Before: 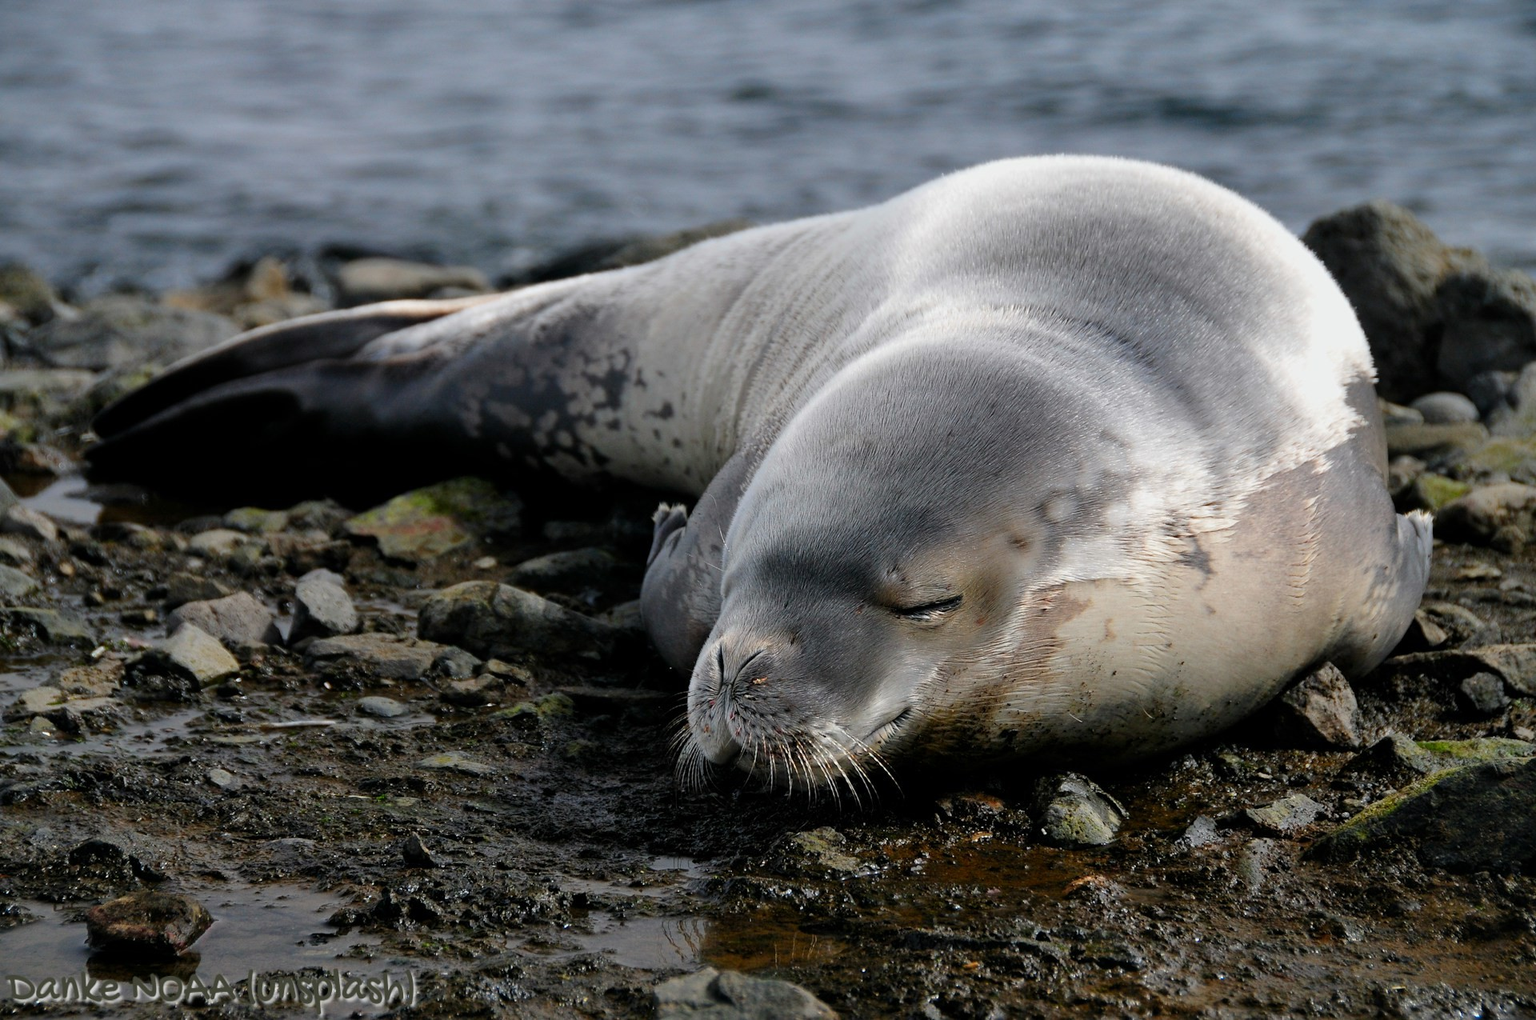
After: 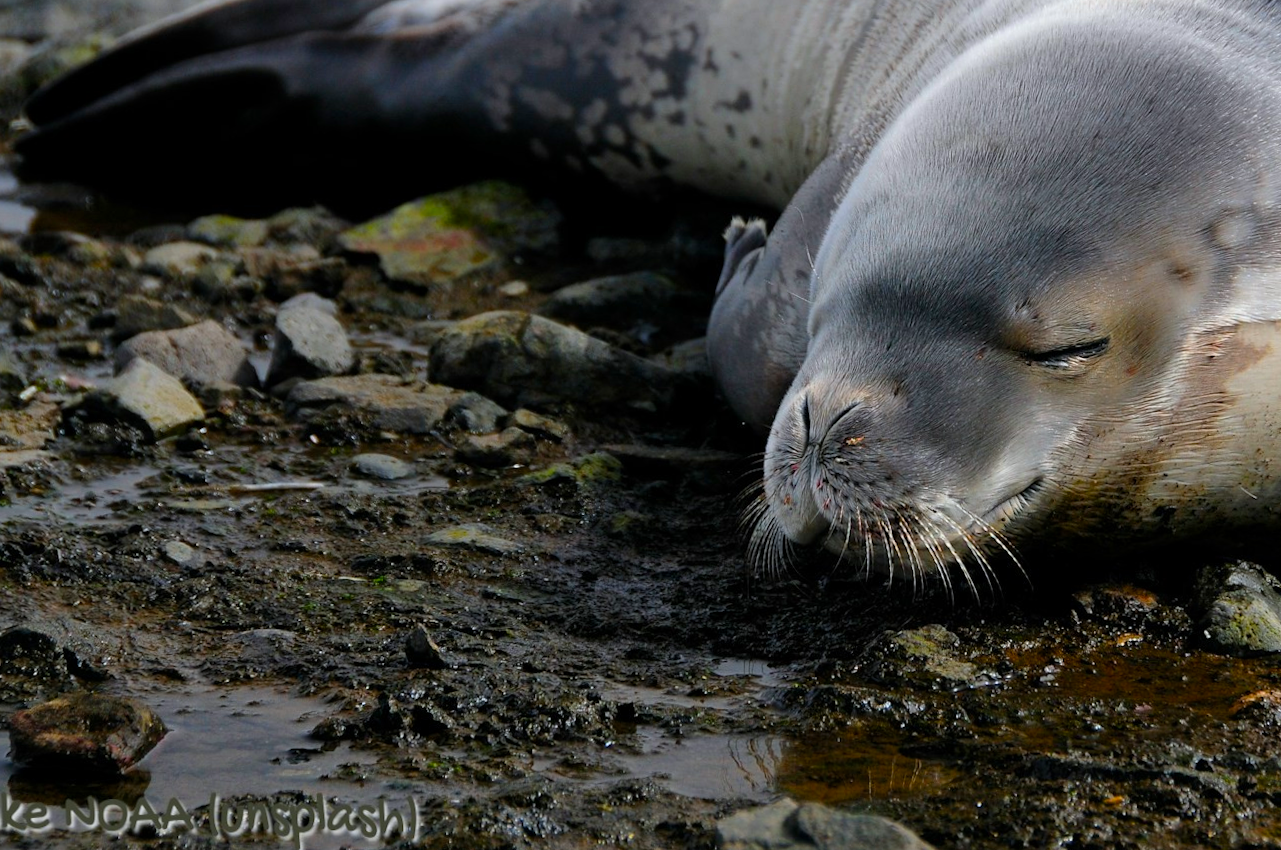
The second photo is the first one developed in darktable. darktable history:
color balance rgb: perceptual saturation grading › global saturation 25%, global vibrance 20%
white balance: red 0.988, blue 1.017
crop and rotate: angle -0.82°, left 3.85%, top 31.828%, right 27.992%
